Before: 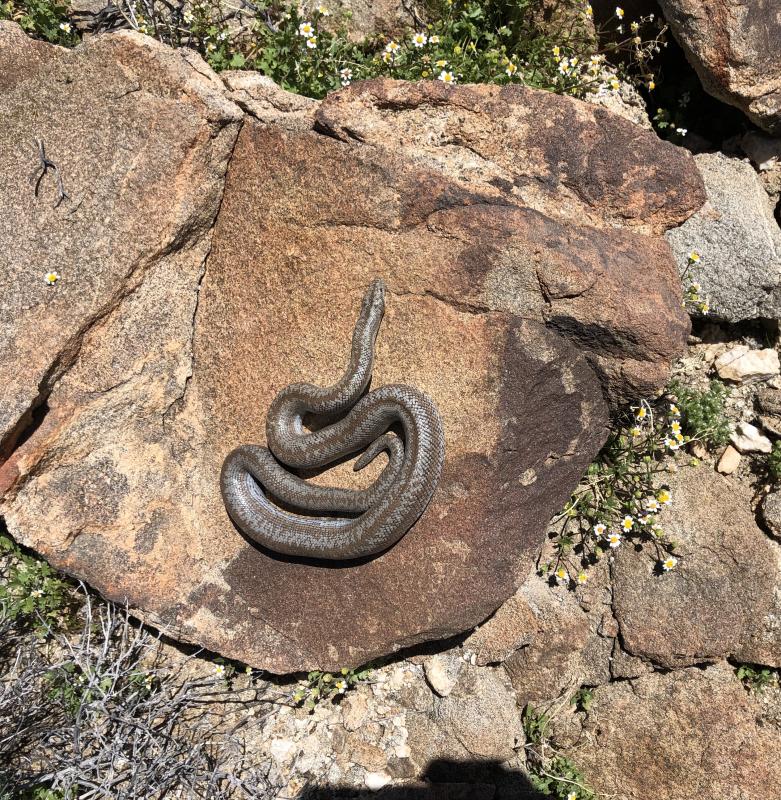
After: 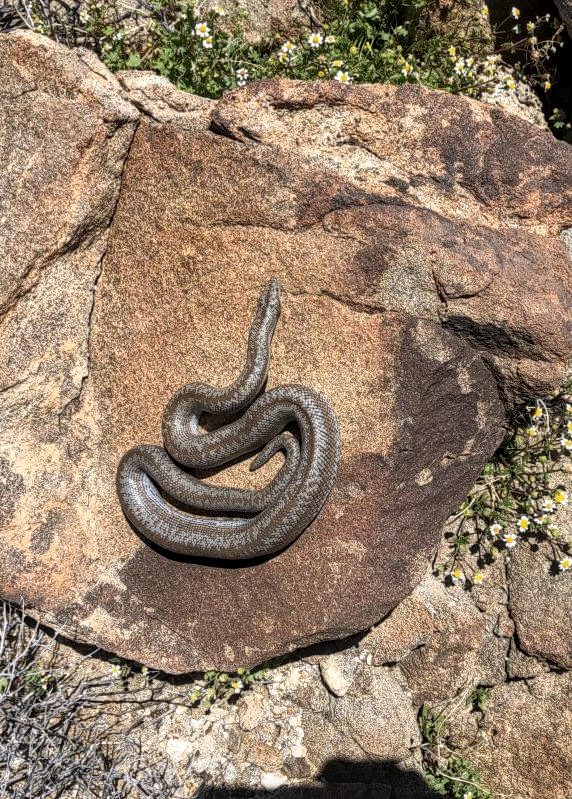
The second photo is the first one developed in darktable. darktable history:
crop: left 13.443%, right 13.31%
local contrast: on, module defaults
